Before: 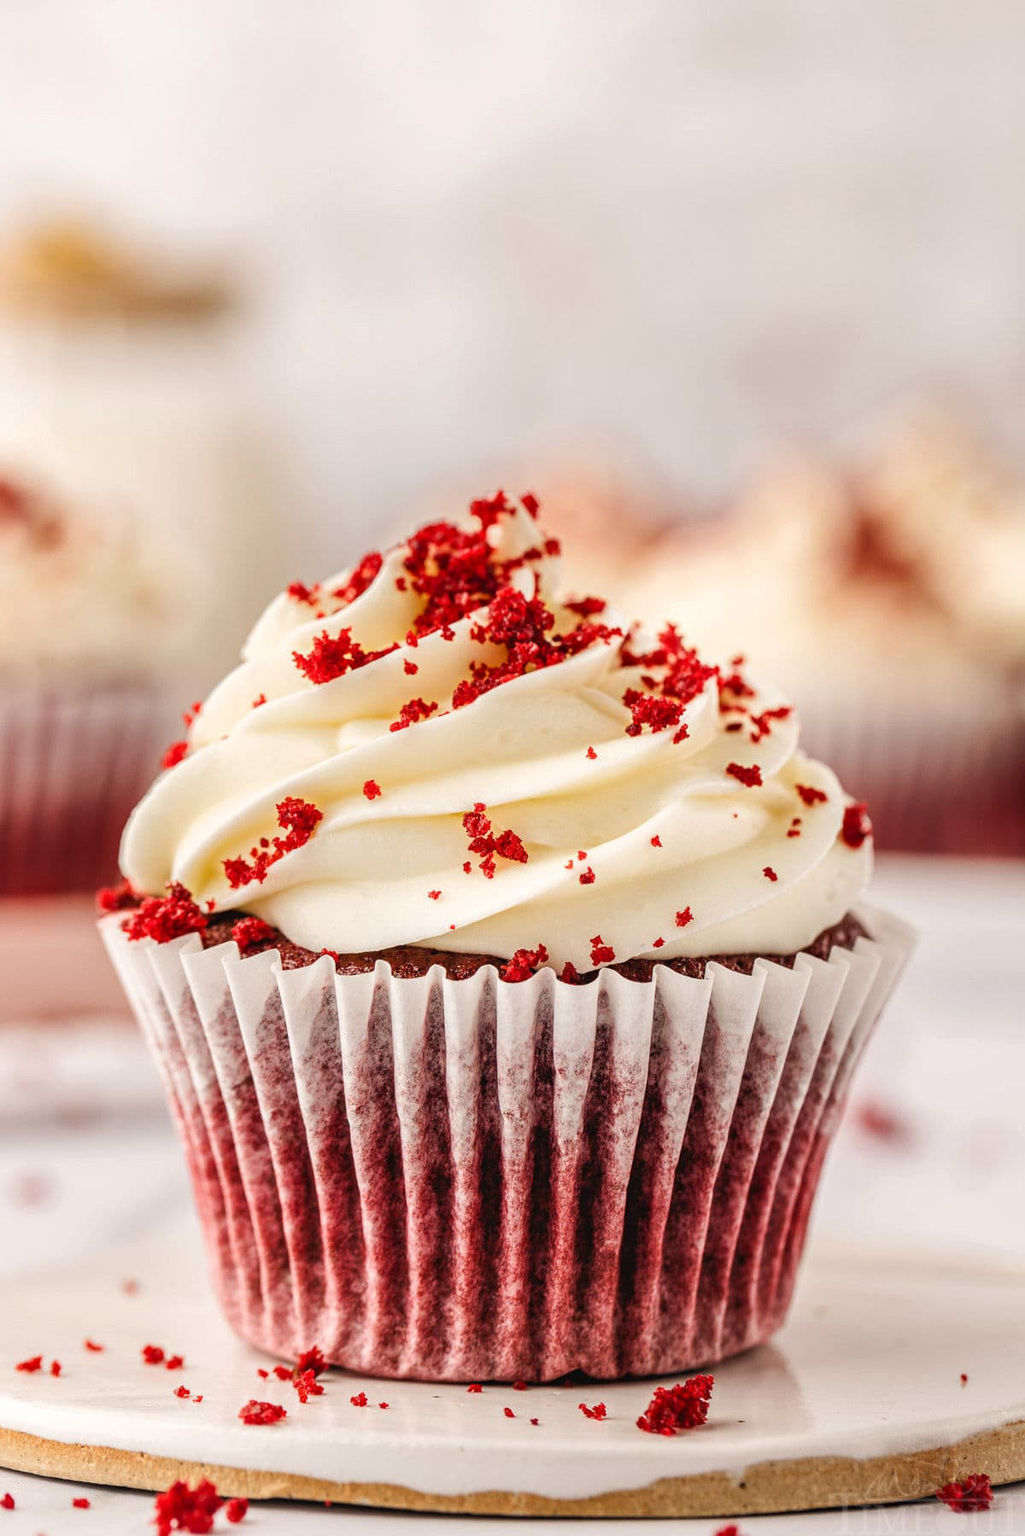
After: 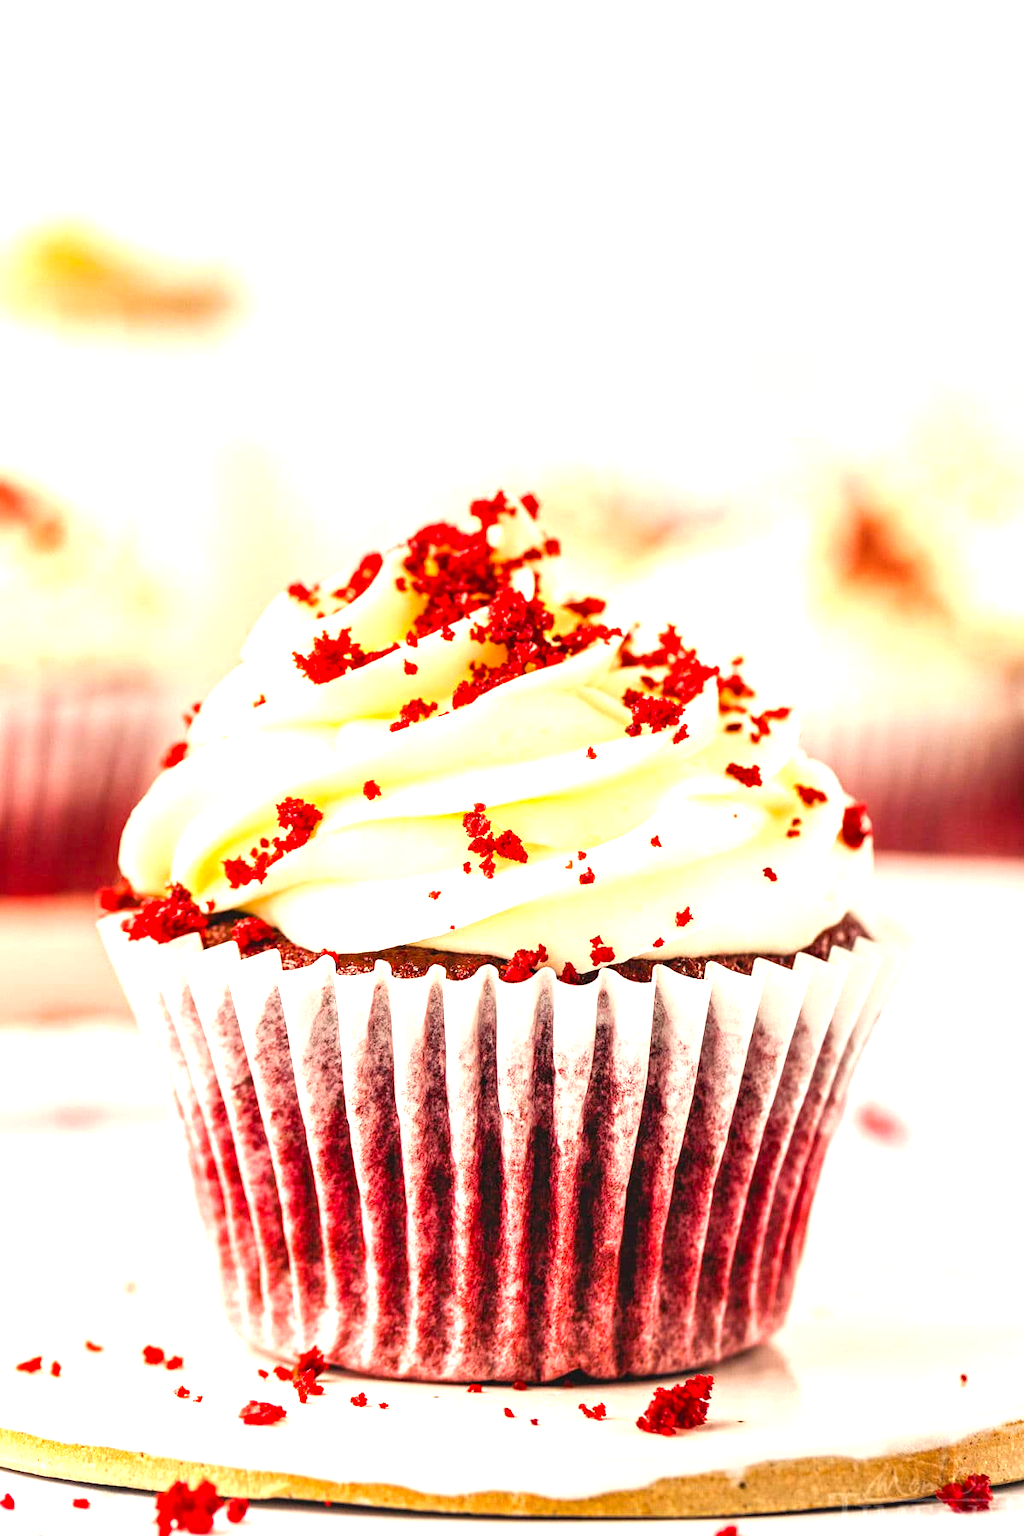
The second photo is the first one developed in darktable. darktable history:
exposure: black level correction 0, exposure 1.1 EV, compensate highlight preservation false
color balance rgb: highlights gain › luminance 6.046%, highlights gain › chroma 1.234%, highlights gain › hue 93.25°, perceptual saturation grading › global saturation 25.471%
